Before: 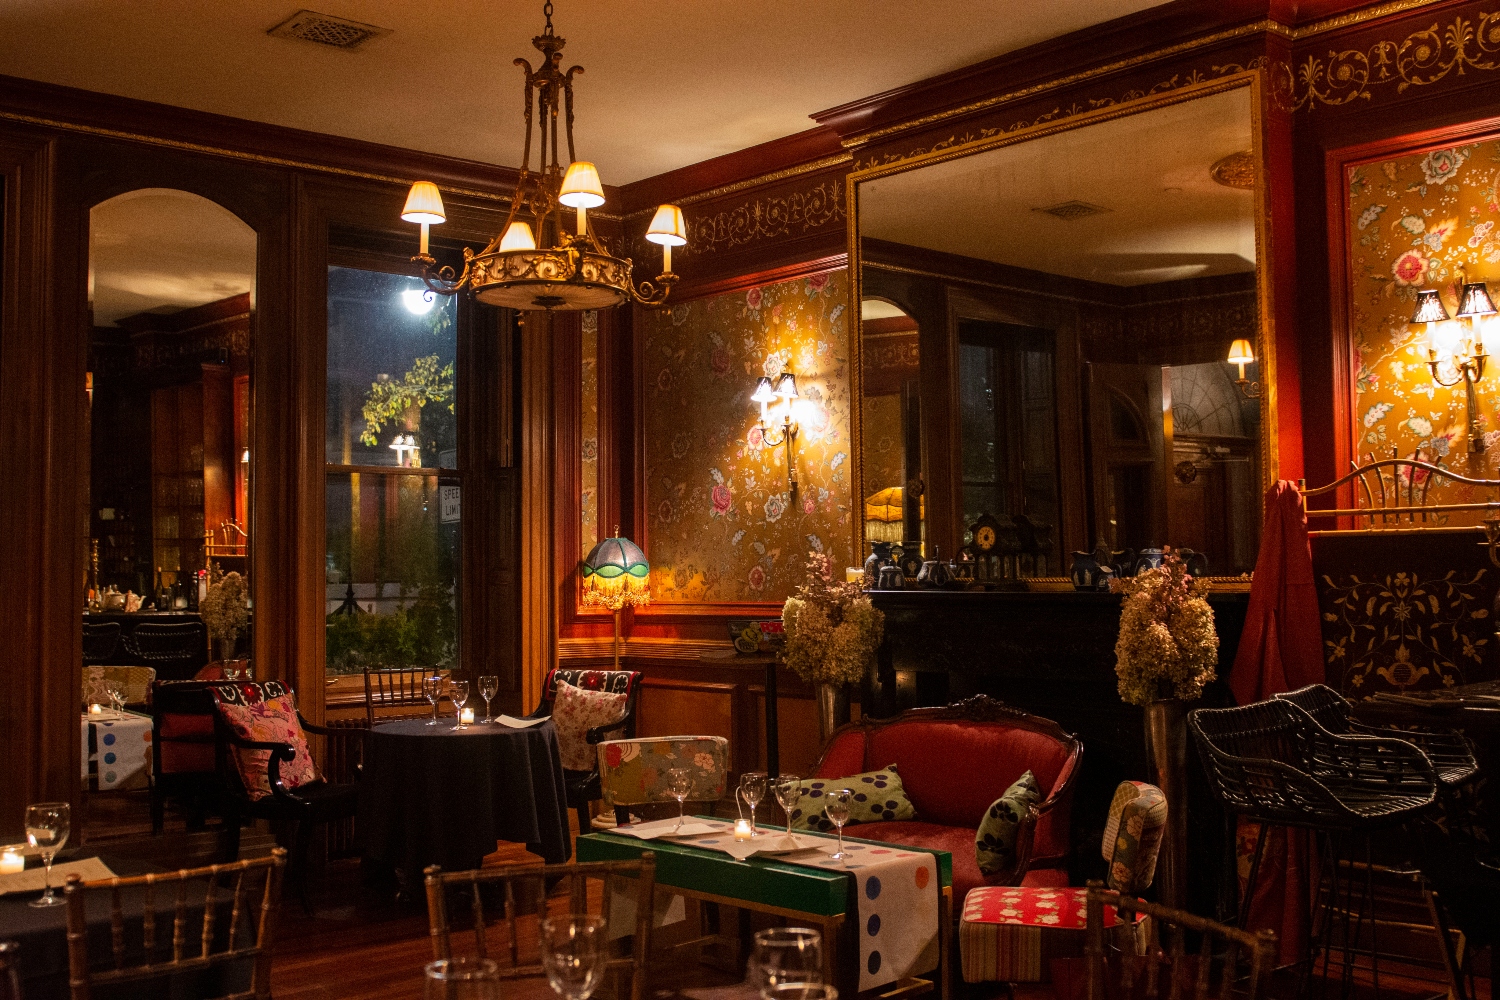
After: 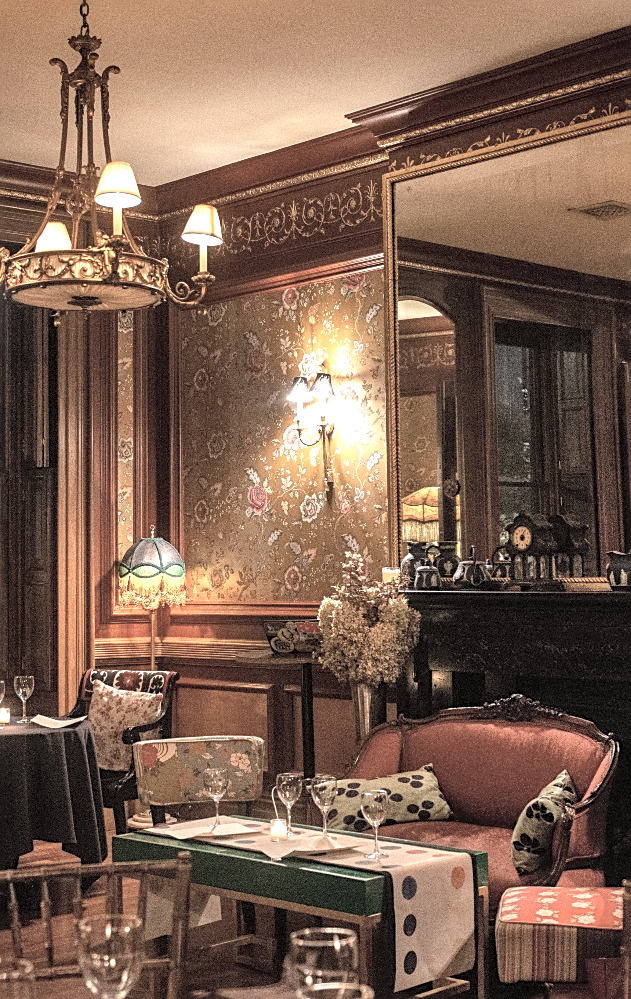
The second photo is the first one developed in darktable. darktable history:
local contrast: on, module defaults
crop: left 30.995%, right 26.891%
contrast brightness saturation: brightness 0.189, saturation -0.506
sharpen: on, module defaults
exposure: black level correction 0, exposure 0.498 EV, compensate highlight preservation false
shadows and highlights: soften with gaussian
levels: levels [0, 0.476, 0.951]
